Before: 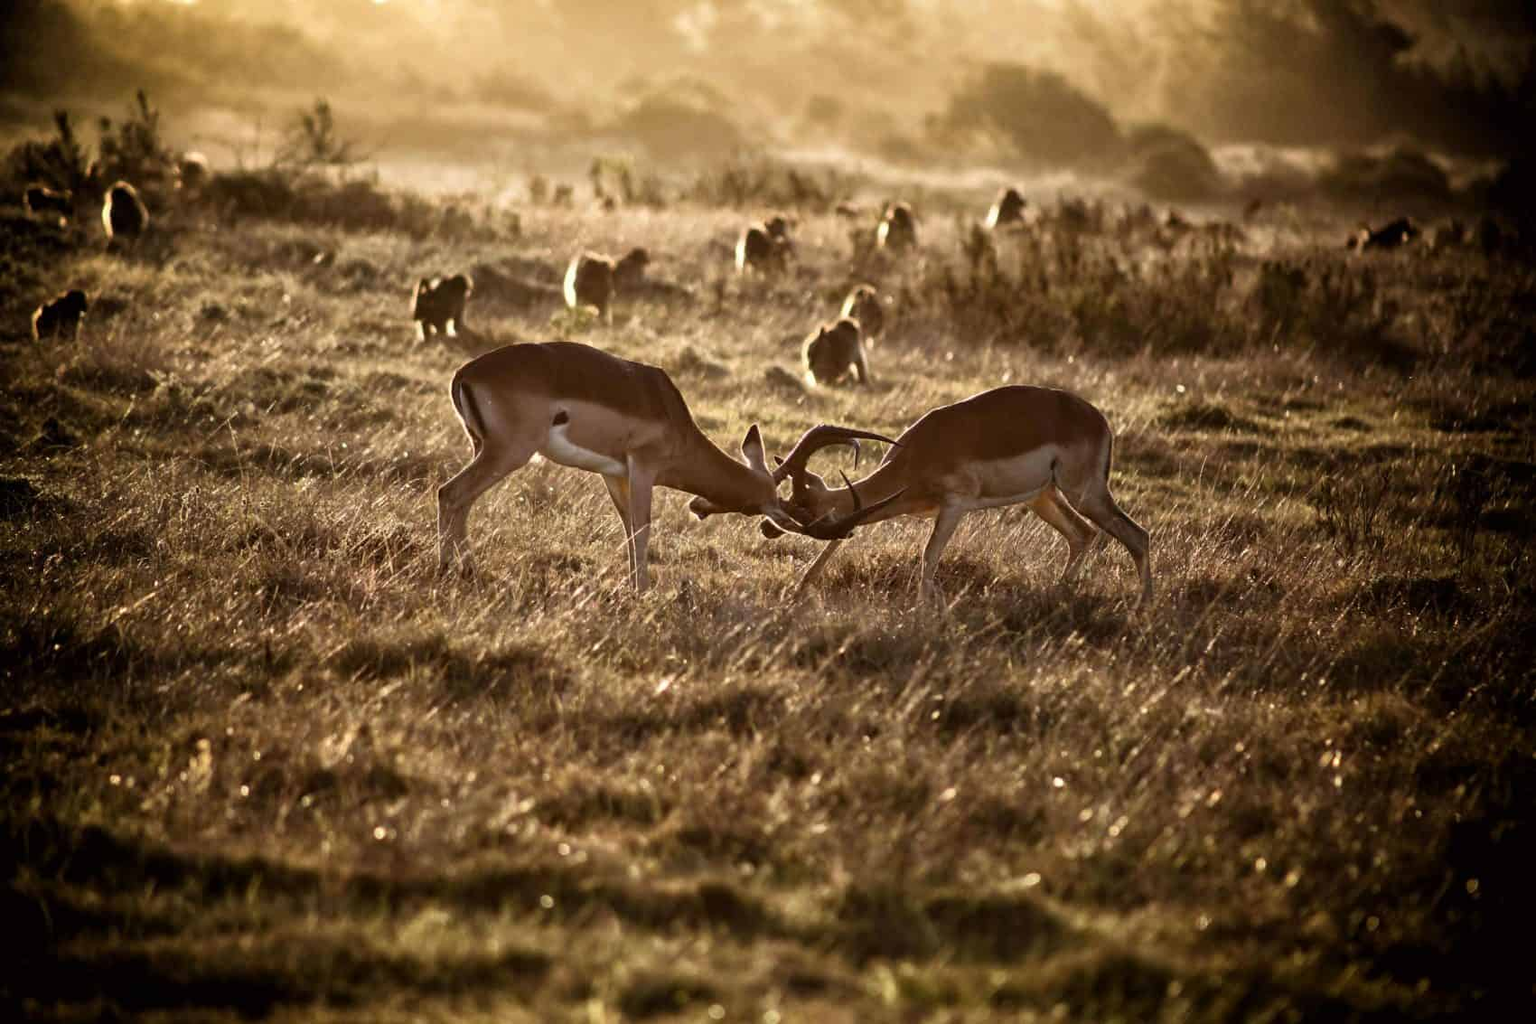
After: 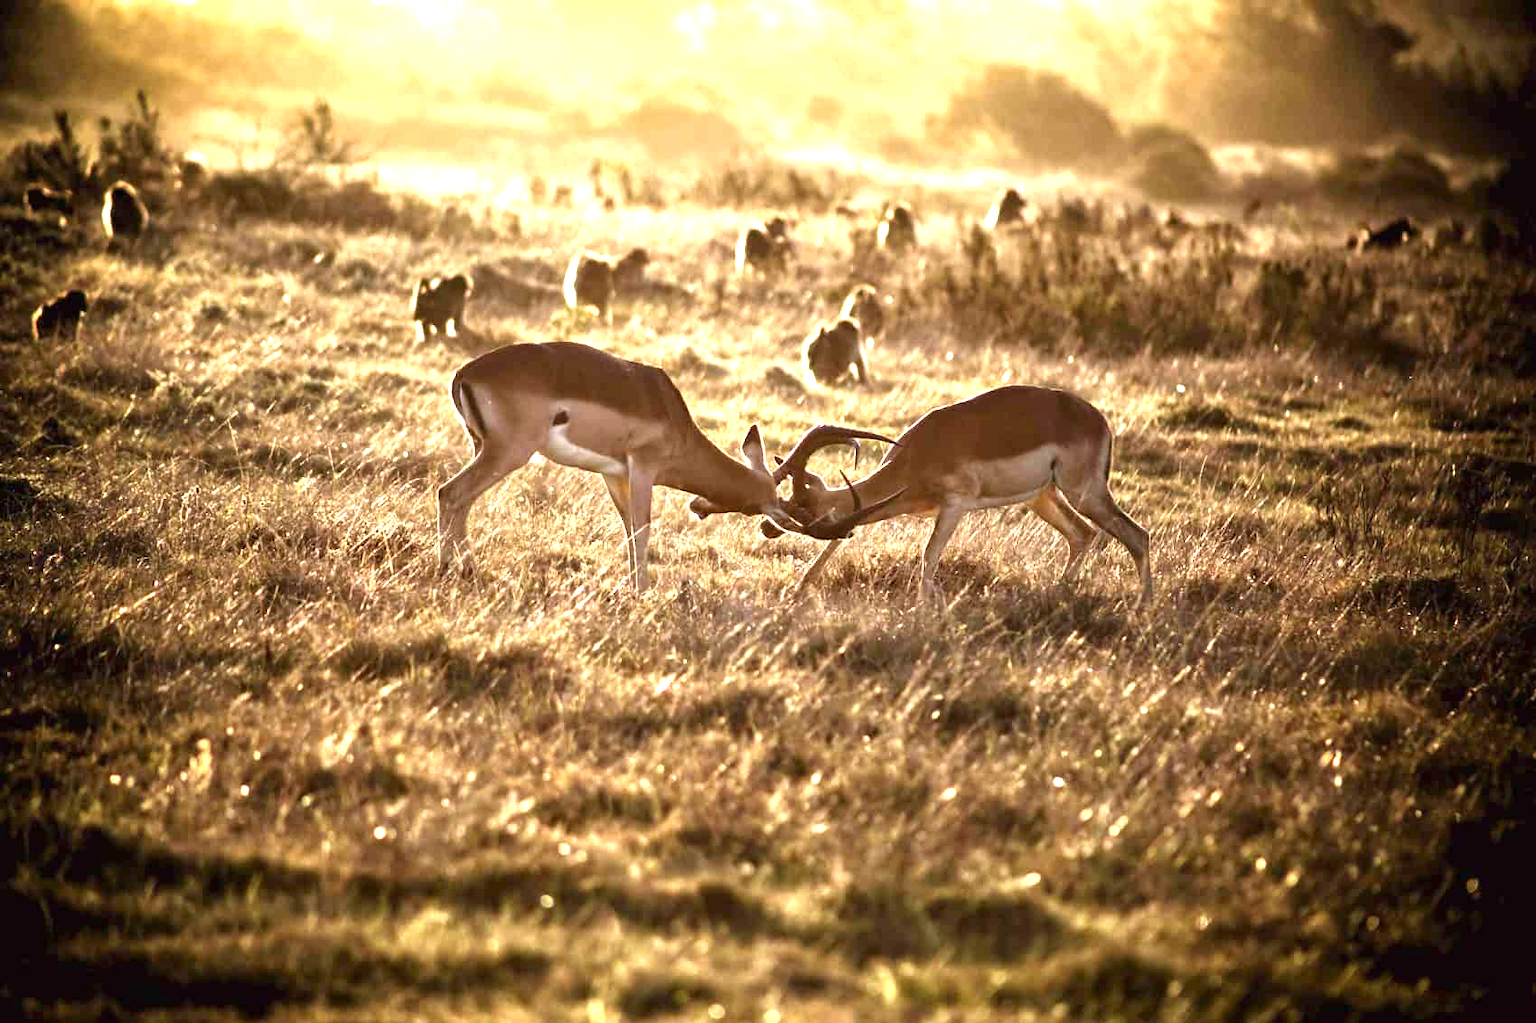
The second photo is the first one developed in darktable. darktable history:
exposure: black level correction 0, exposure 1.373 EV, compensate highlight preservation false
